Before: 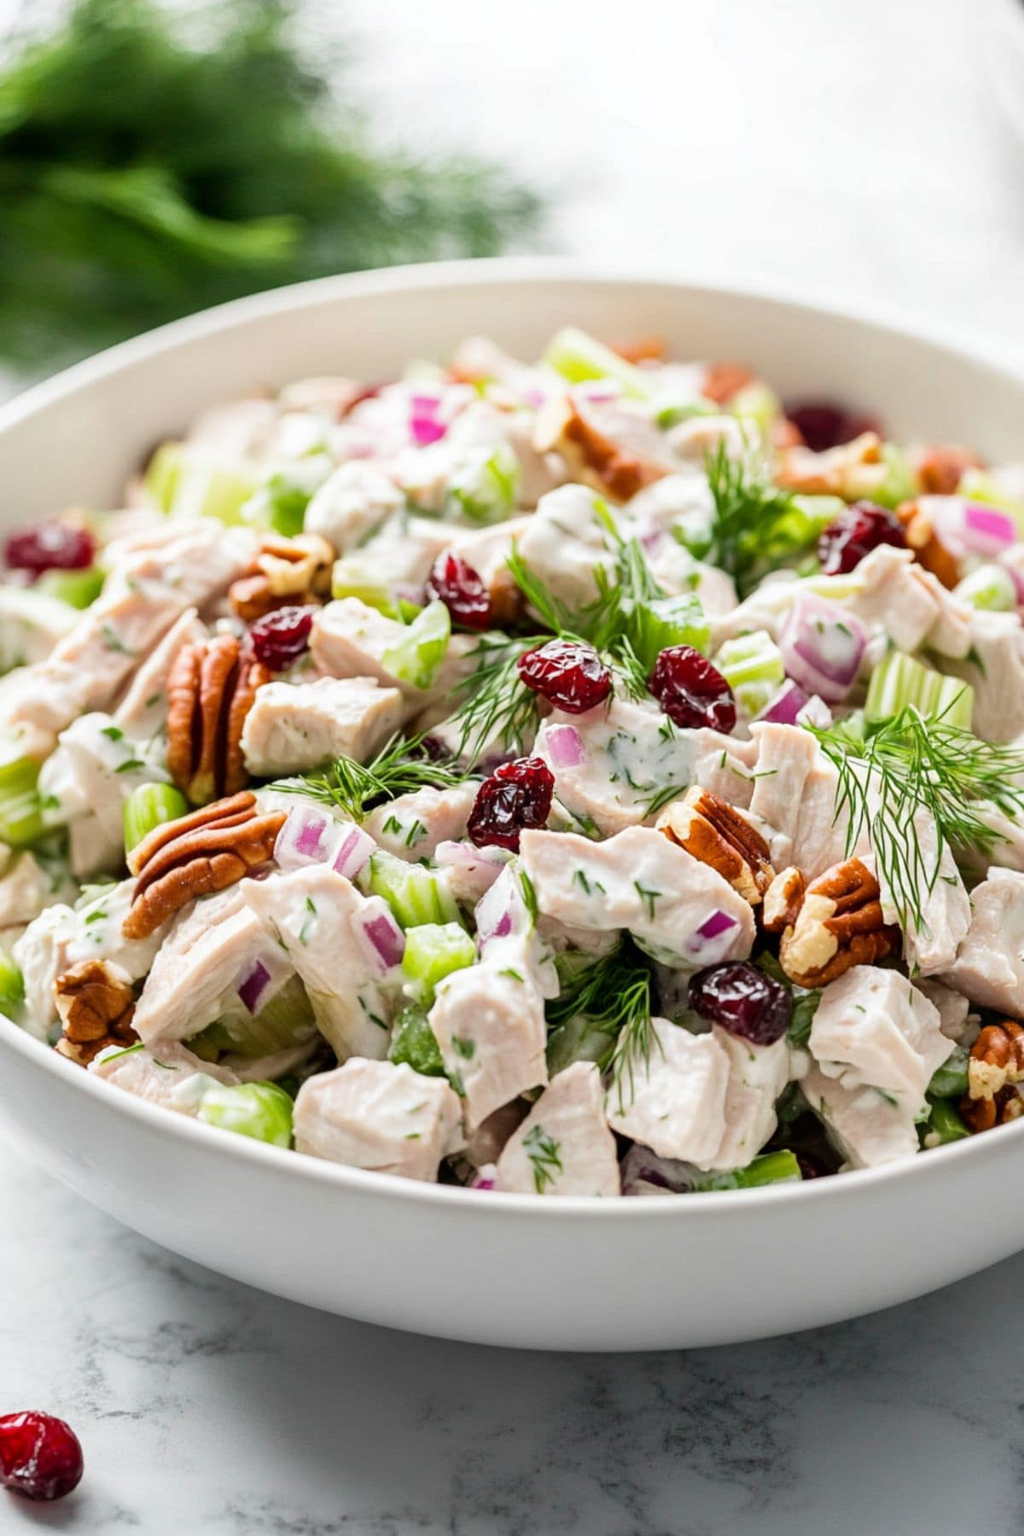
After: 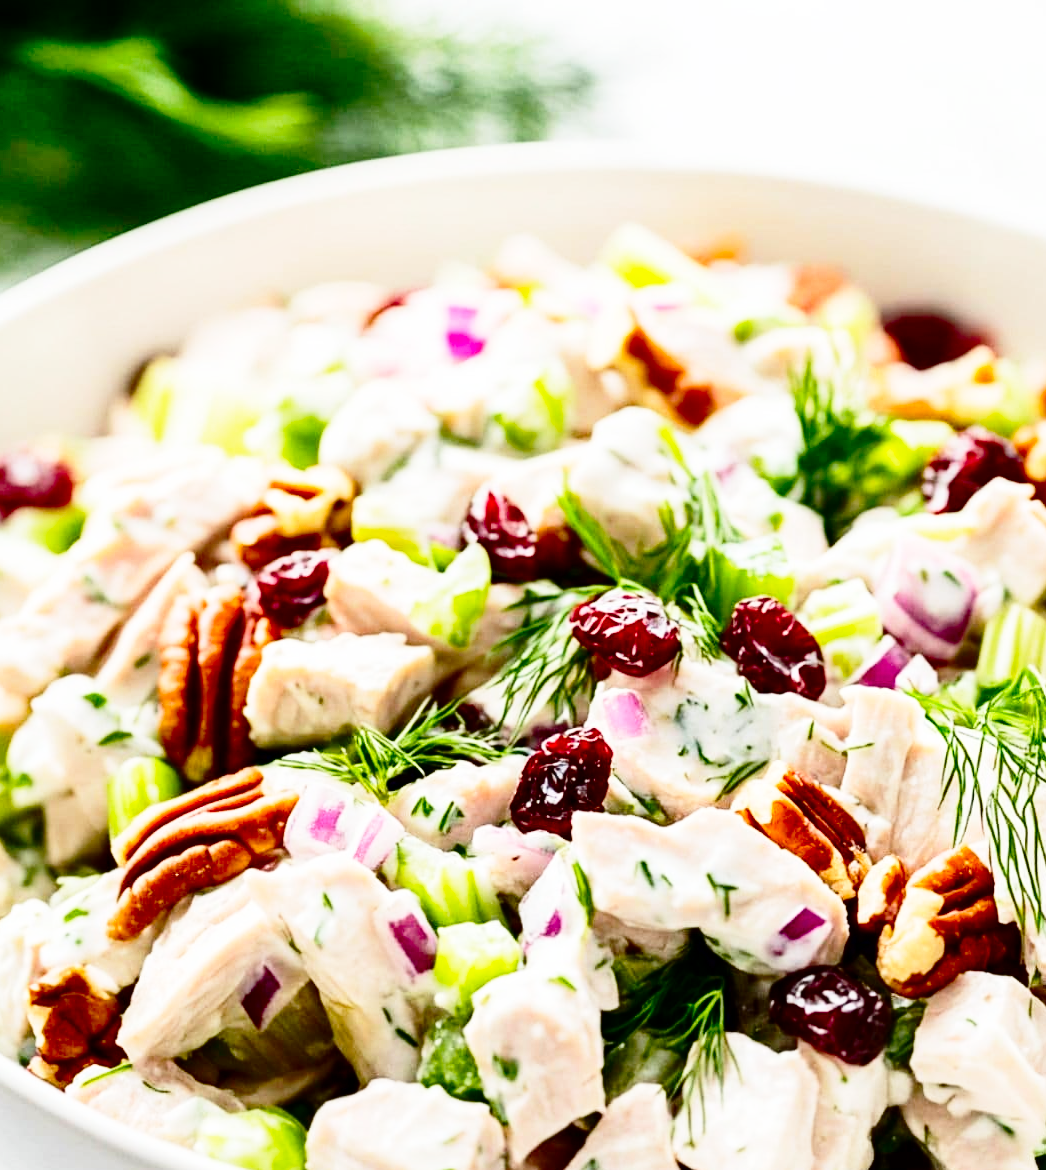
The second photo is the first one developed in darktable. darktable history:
shadows and highlights: shadows 37.54, highlights -27.57, soften with gaussian
contrast brightness saturation: contrast 0.22, brightness -0.192, saturation 0.243
crop: left 3.1%, top 8.936%, right 9.659%, bottom 26.01%
base curve: curves: ch0 [(0, 0) (0.028, 0.03) (0.121, 0.232) (0.46, 0.748) (0.859, 0.968) (1, 1)], preserve colors none
